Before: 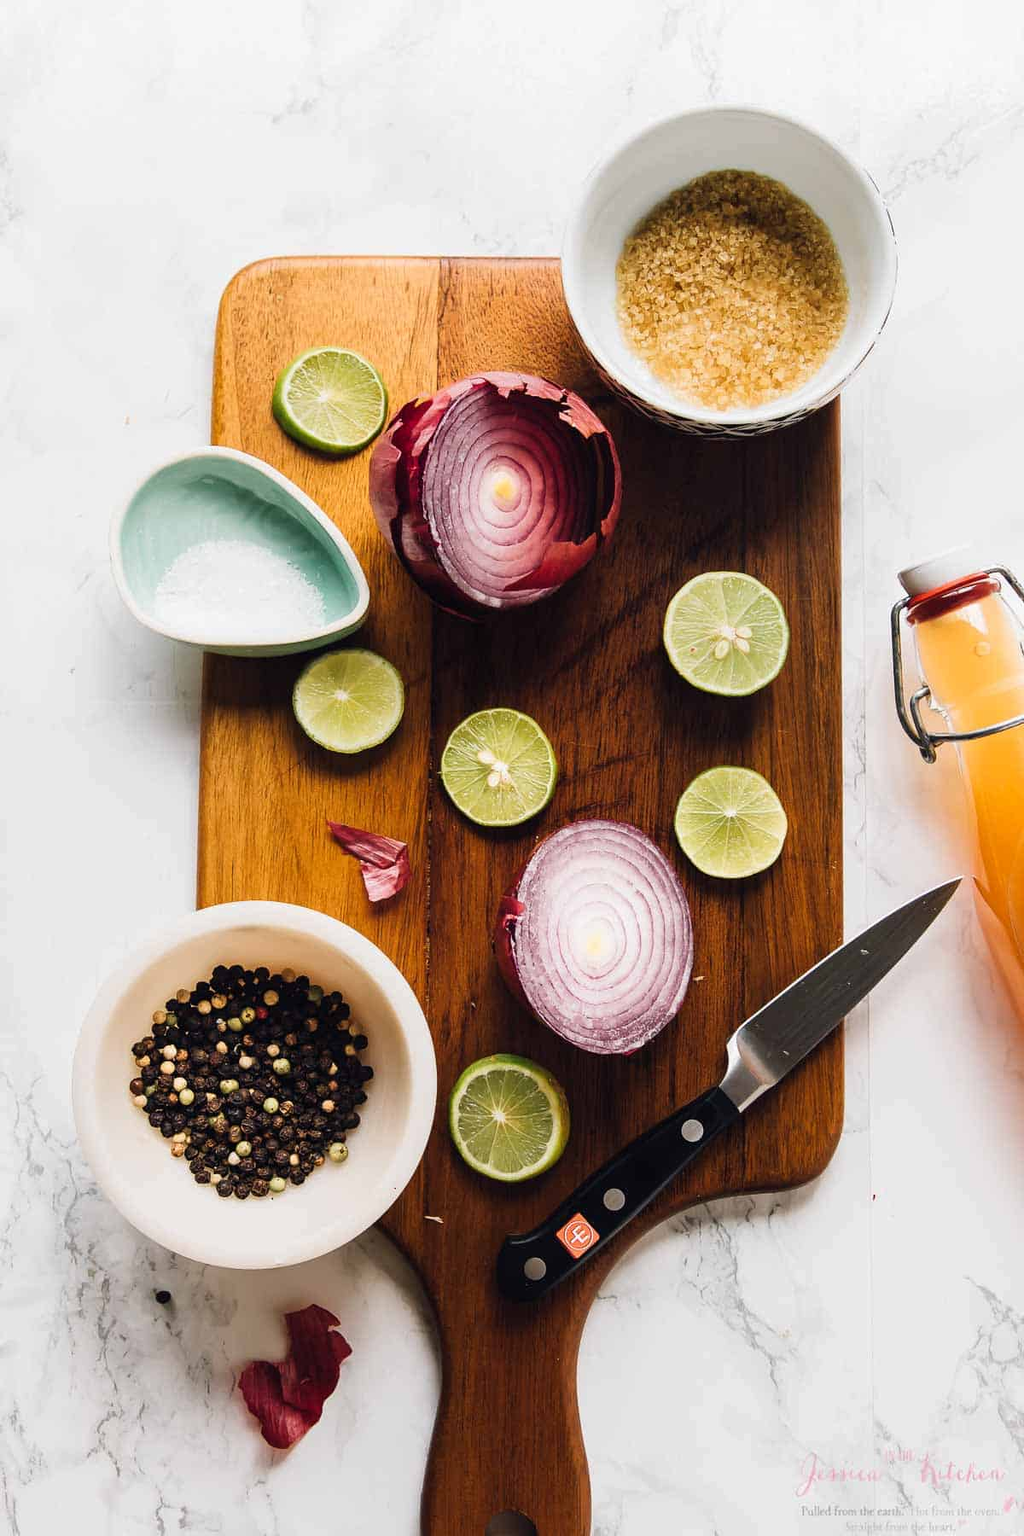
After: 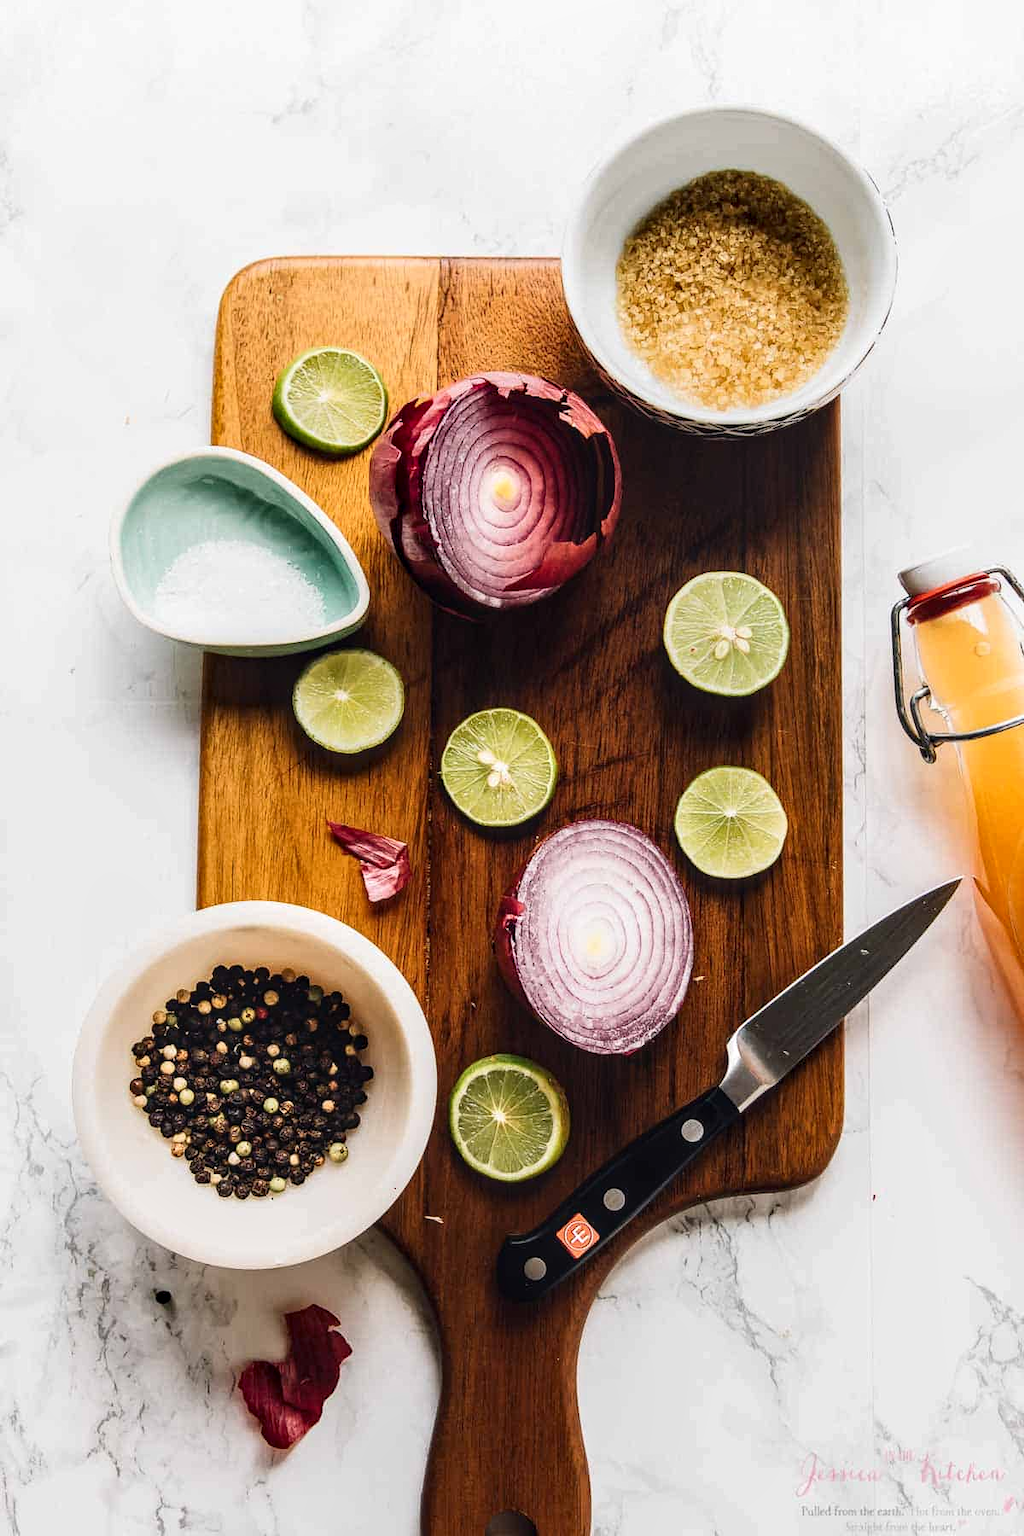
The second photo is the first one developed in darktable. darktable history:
contrast brightness saturation: contrast 0.139
local contrast: detail 130%
